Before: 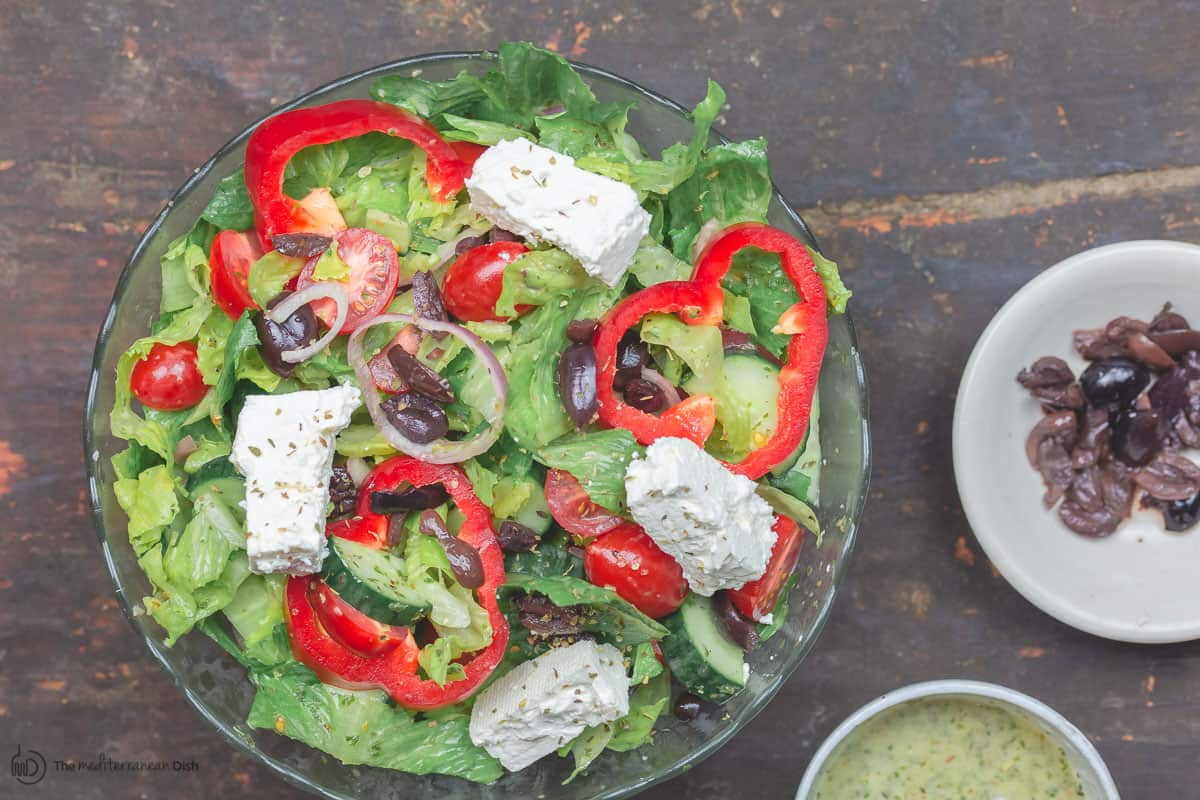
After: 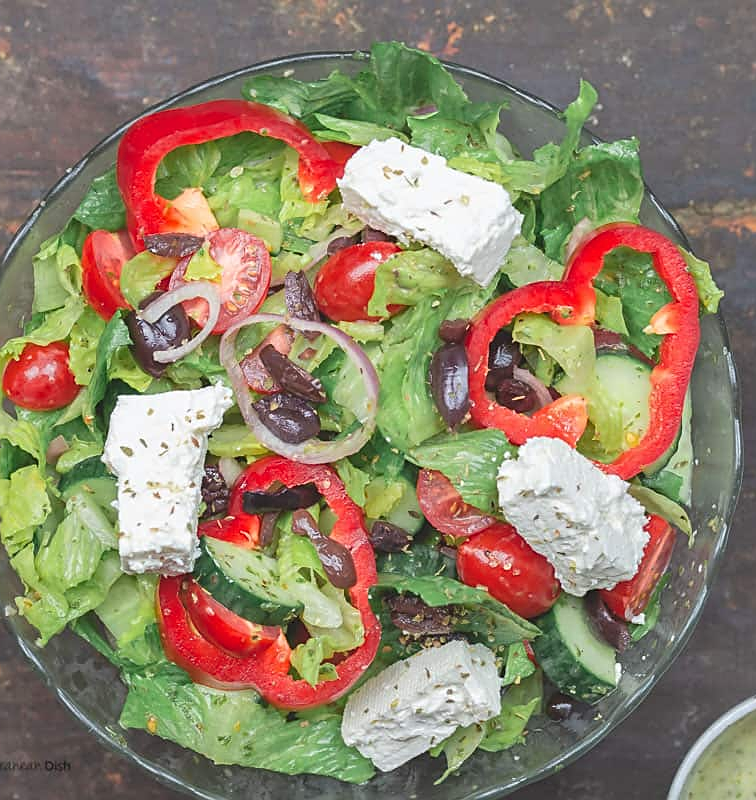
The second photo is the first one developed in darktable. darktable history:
crop: left 10.68%, right 26.303%
sharpen: on, module defaults
